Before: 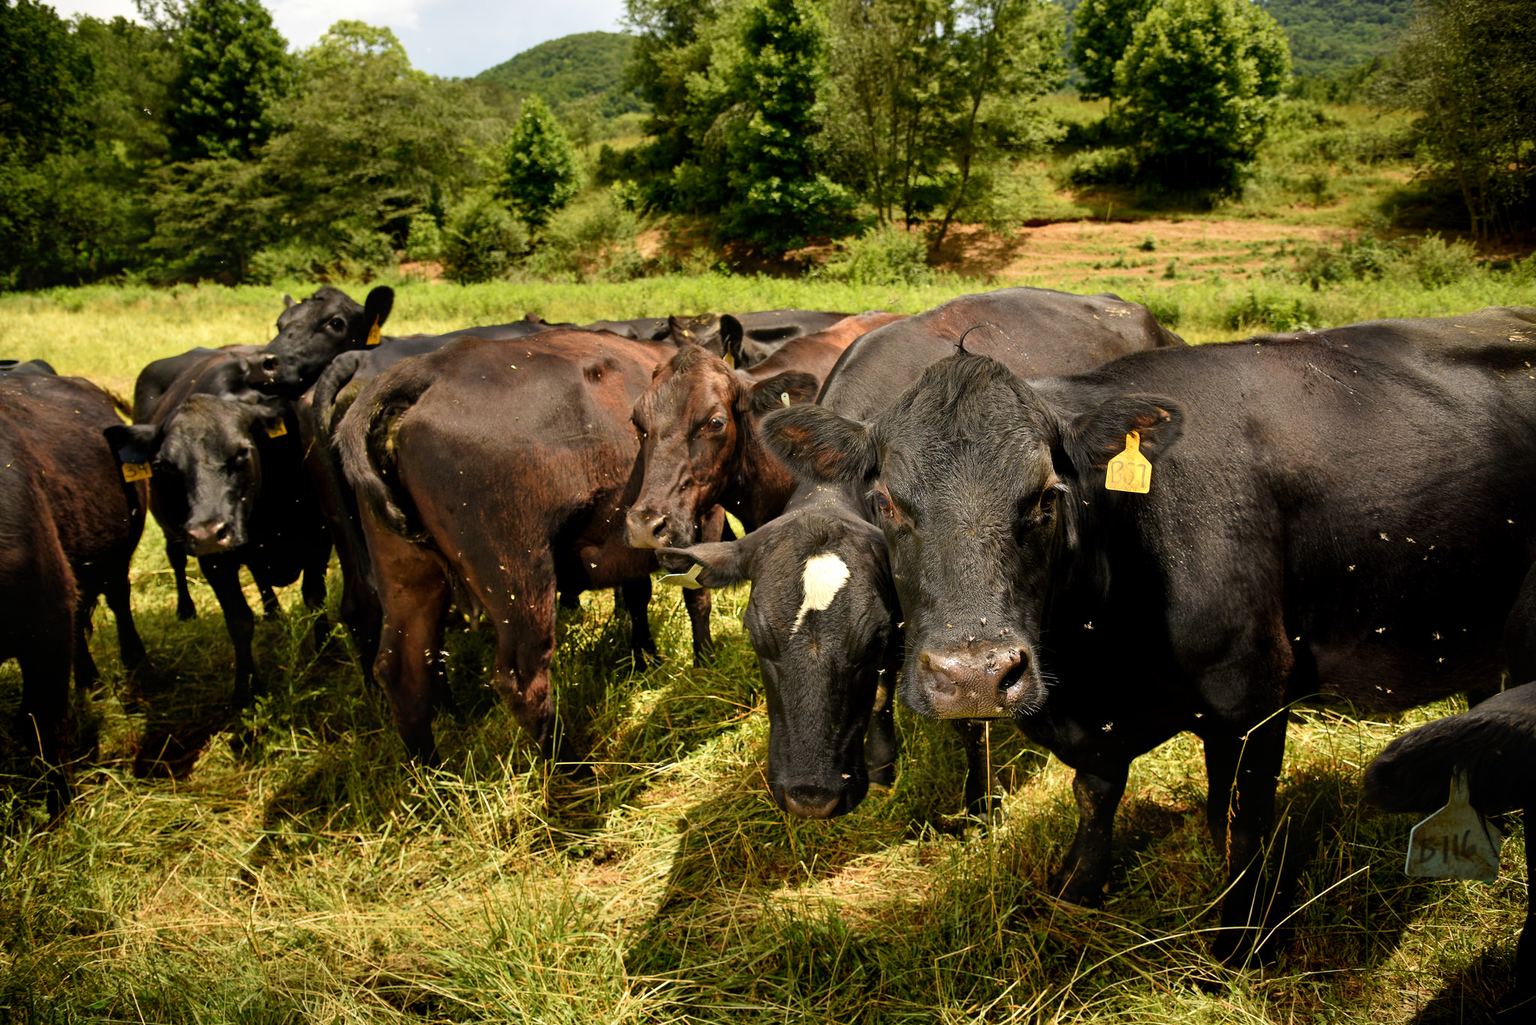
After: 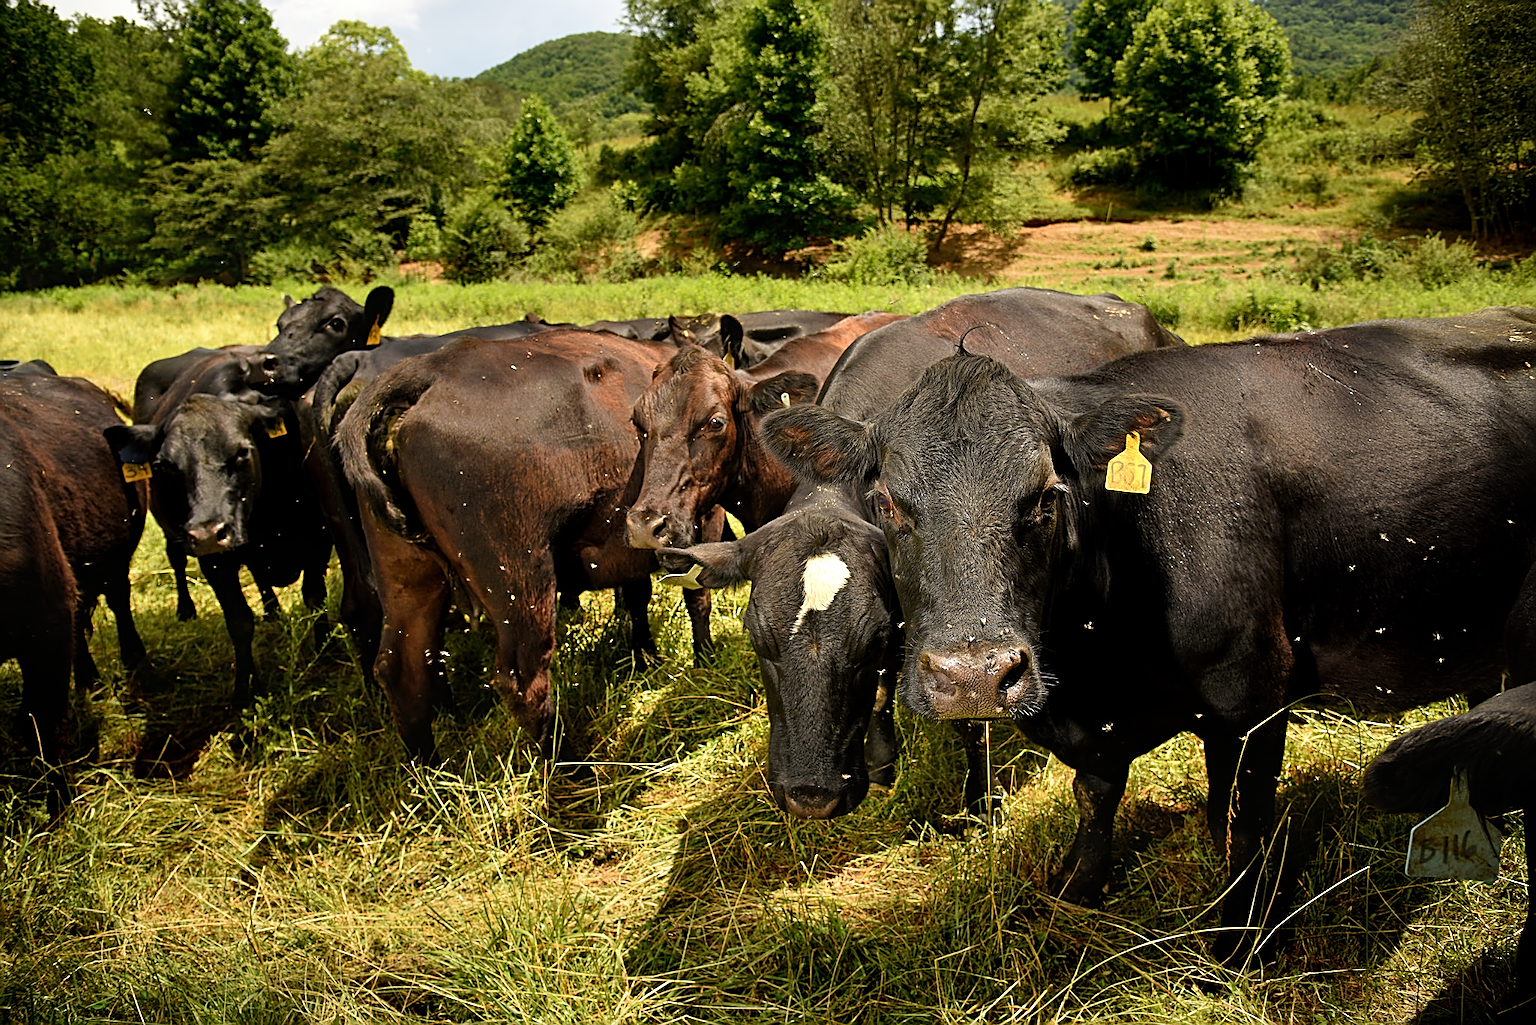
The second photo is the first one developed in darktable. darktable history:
sharpen: amount 0.91
